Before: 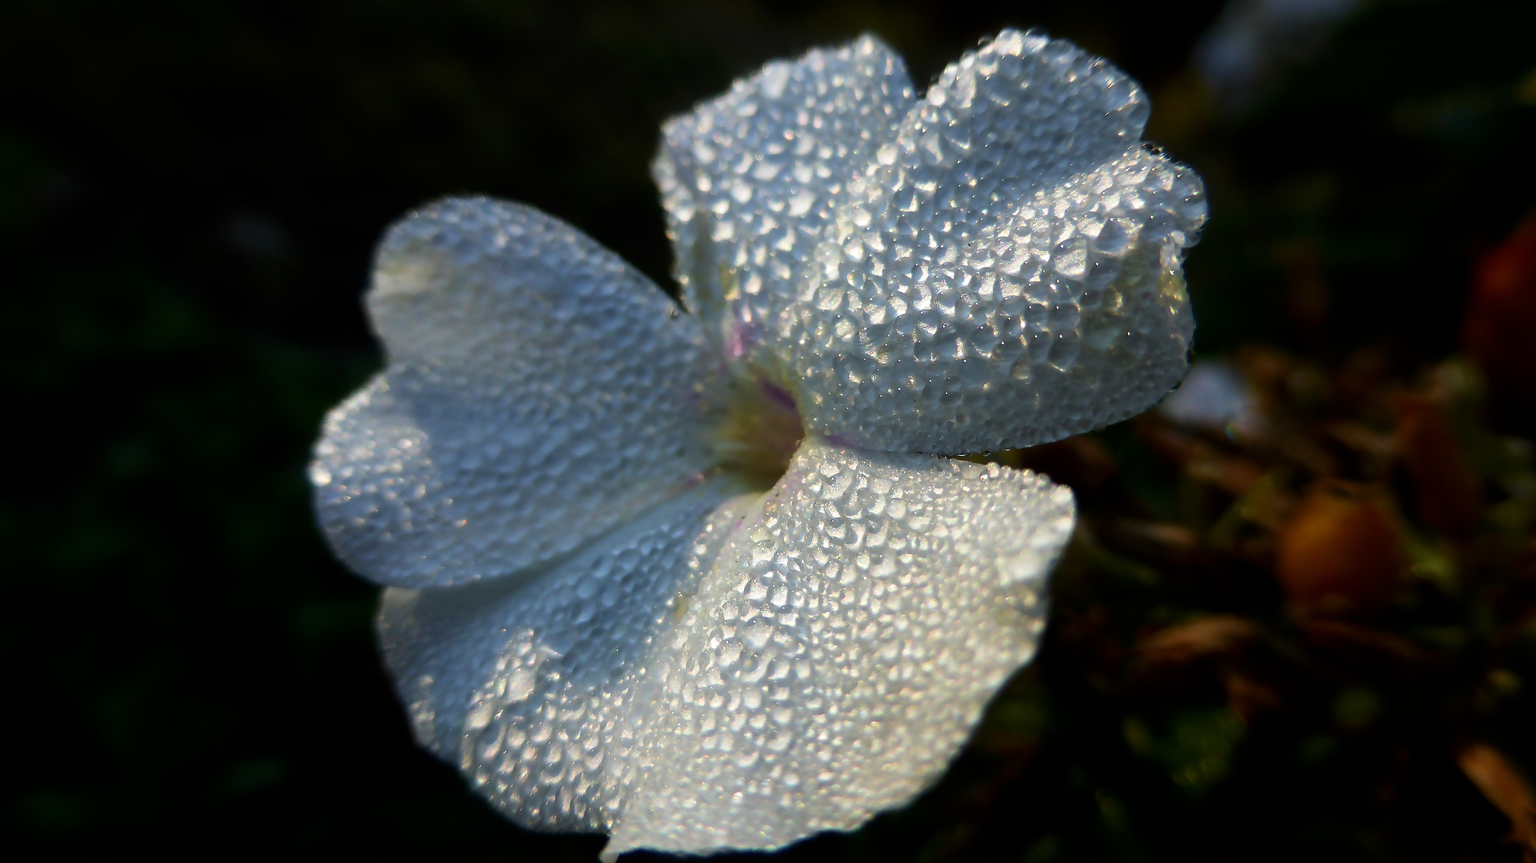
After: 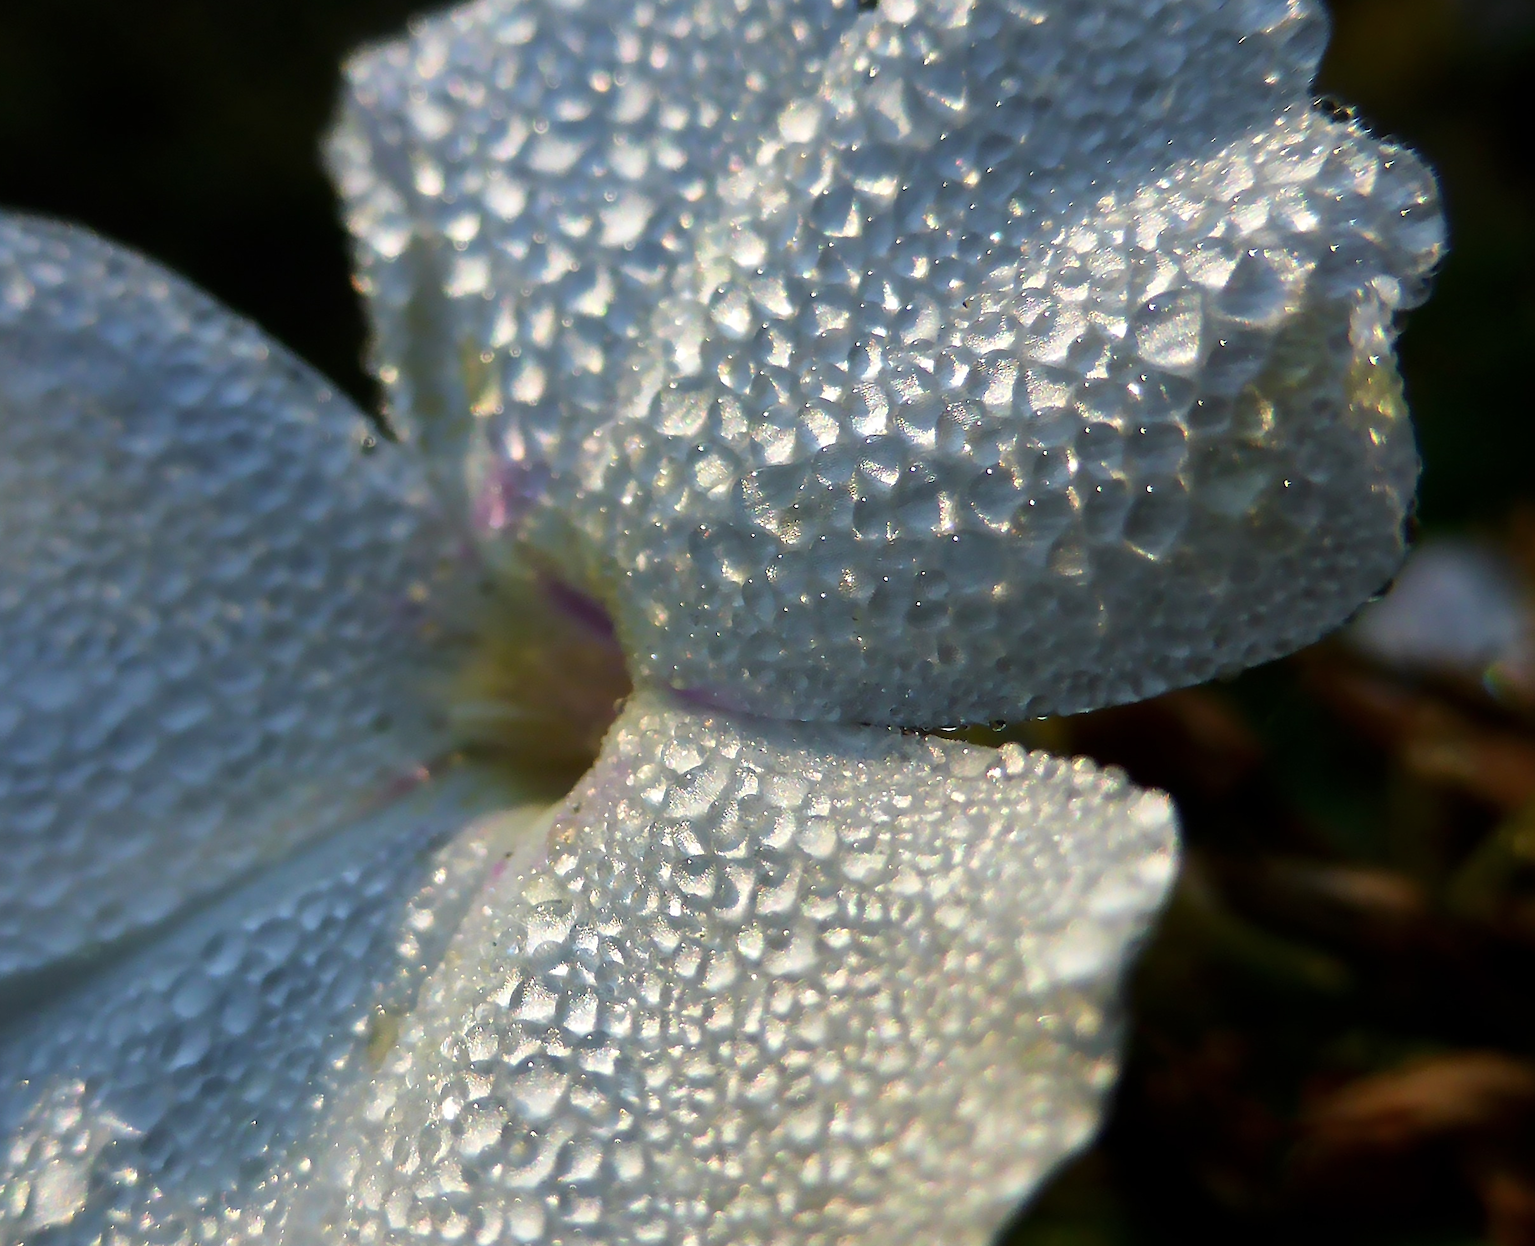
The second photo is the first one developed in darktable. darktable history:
shadows and highlights: shadows 13.12, white point adjustment 1.14, soften with gaussian
crop: left 32.018%, top 10.965%, right 18.439%, bottom 17.523%
